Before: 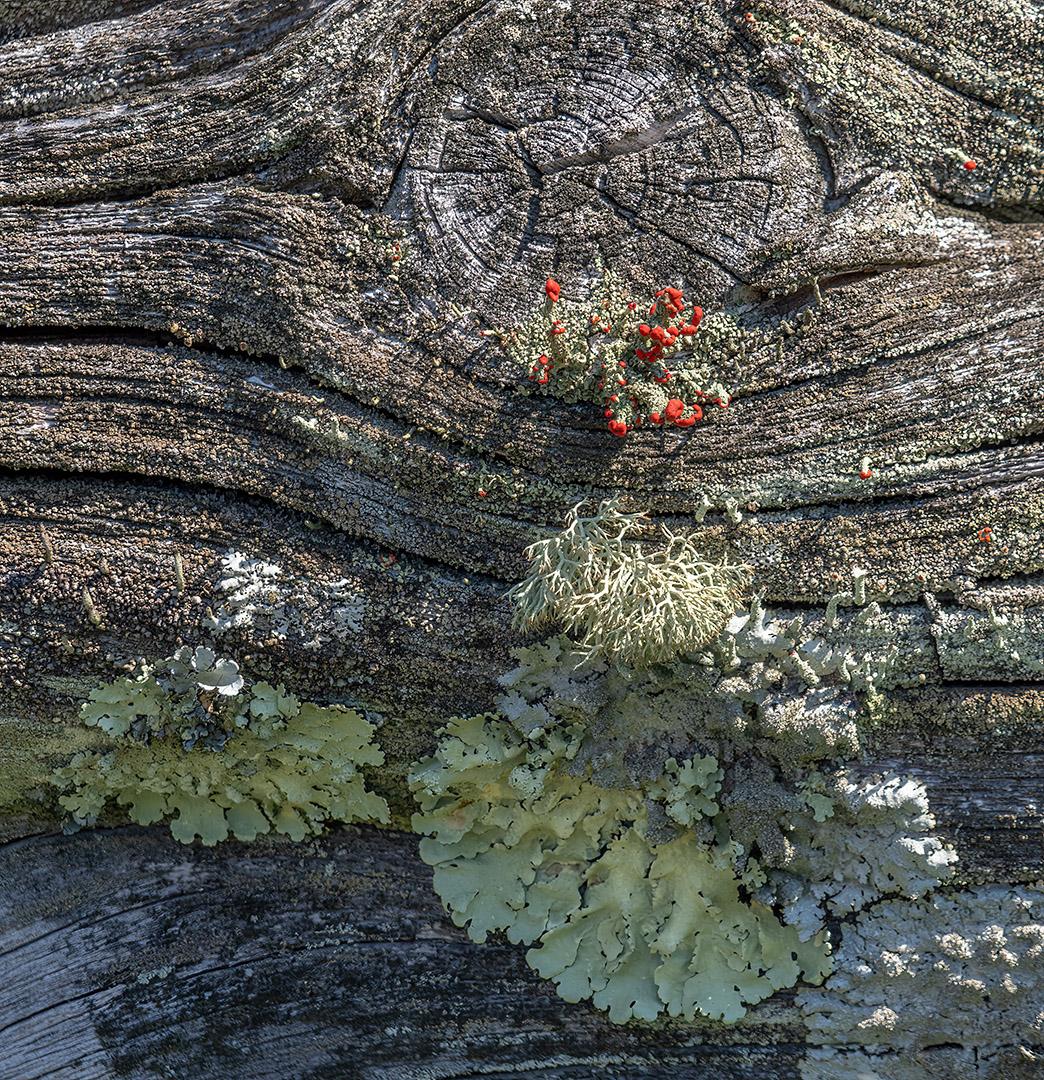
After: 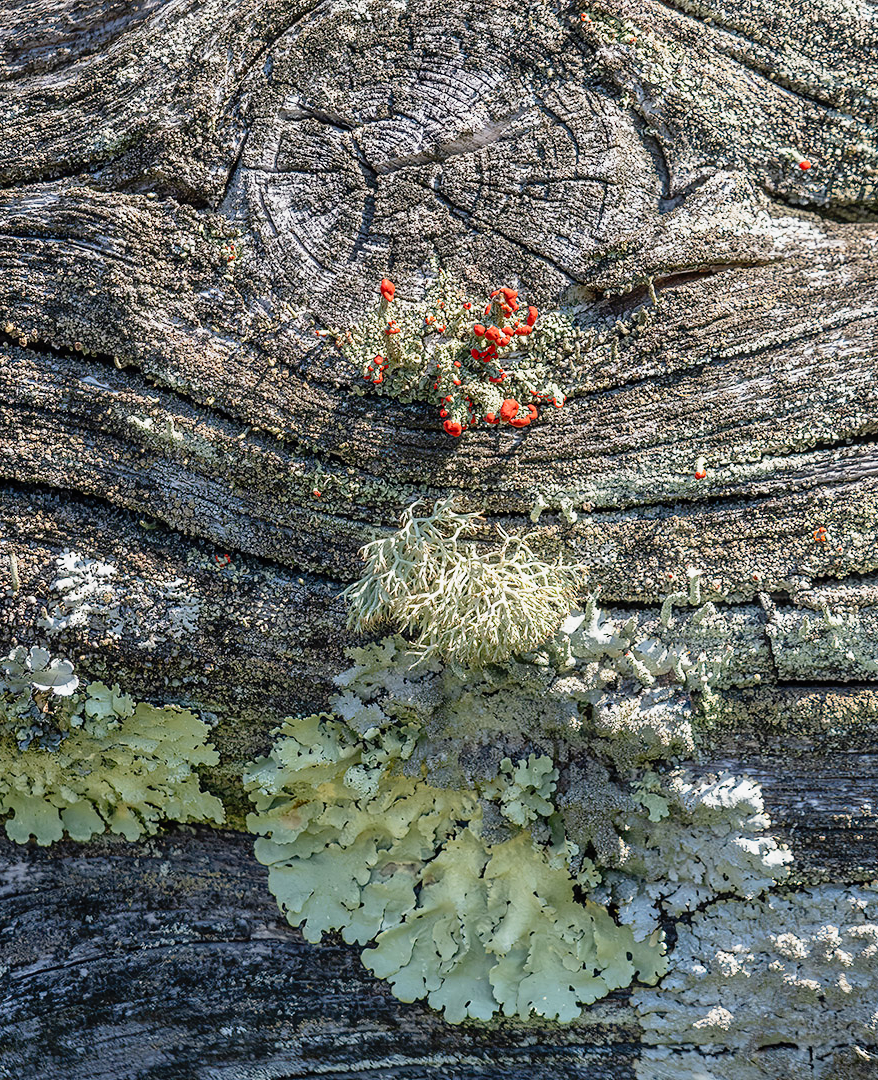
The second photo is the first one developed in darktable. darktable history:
tone curve: curves: ch0 [(0, 0.005) (0.103, 0.097) (0.18, 0.22) (0.378, 0.482) (0.504, 0.631) (0.663, 0.801) (0.834, 0.914) (1, 0.971)]; ch1 [(0, 0) (0.172, 0.123) (0.324, 0.253) (0.396, 0.388) (0.478, 0.461) (0.499, 0.498) (0.545, 0.587) (0.604, 0.692) (0.704, 0.818) (1, 1)]; ch2 [(0, 0) (0.411, 0.424) (0.496, 0.5) (0.521, 0.537) (0.555, 0.585) (0.628, 0.703) (1, 1)], preserve colors none
crop: left 15.858%
